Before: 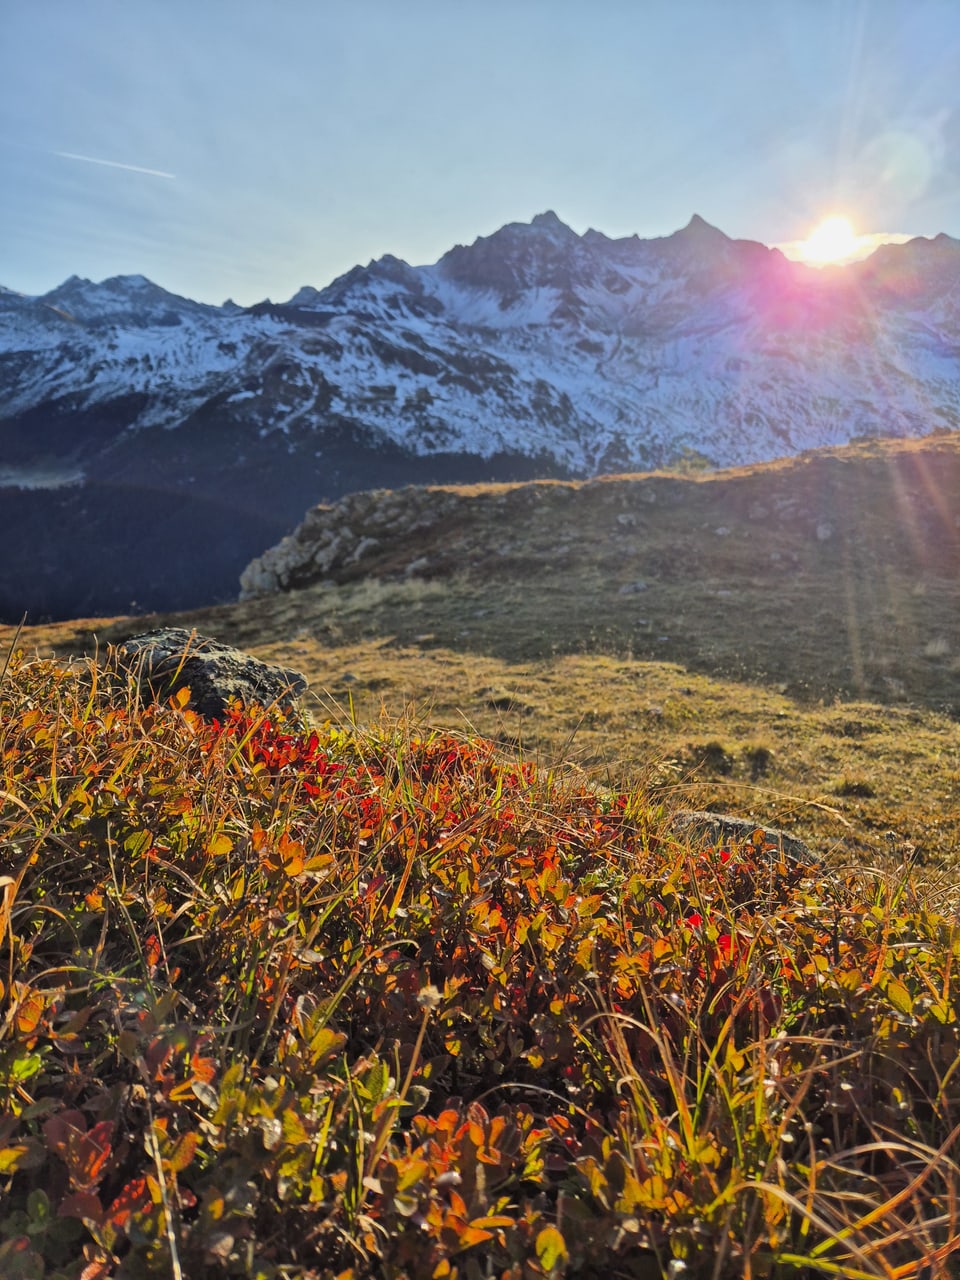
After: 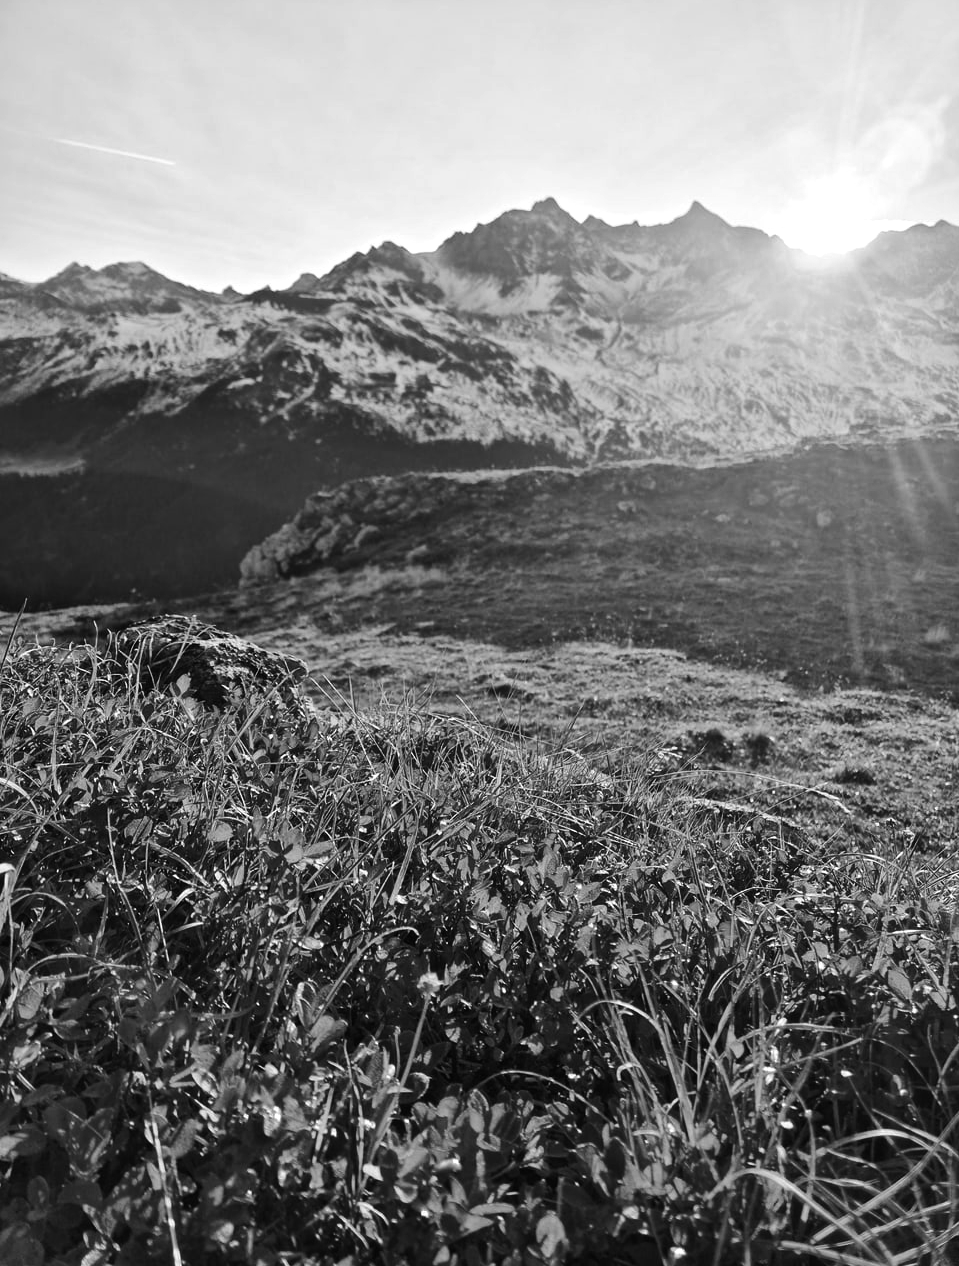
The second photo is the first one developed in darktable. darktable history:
color calibration: output gray [0.21, 0.42, 0.37, 0], gray › normalize channels true, illuminant same as pipeline (D50), adaptation XYZ, x 0.346, y 0.359, gamut compression 0
crop: top 1.049%, right 0.001%
tone equalizer: -8 EV -0.75 EV, -7 EV -0.7 EV, -6 EV -0.6 EV, -5 EV -0.4 EV, -3 EV 0.4 EV, -2 EV 0.6 EV, -1 EV 0.7 EV, +0 EV 0.75 EV, edges refinement/feathering 500, mask exposure compensation -1.57 EV, preserve details no
